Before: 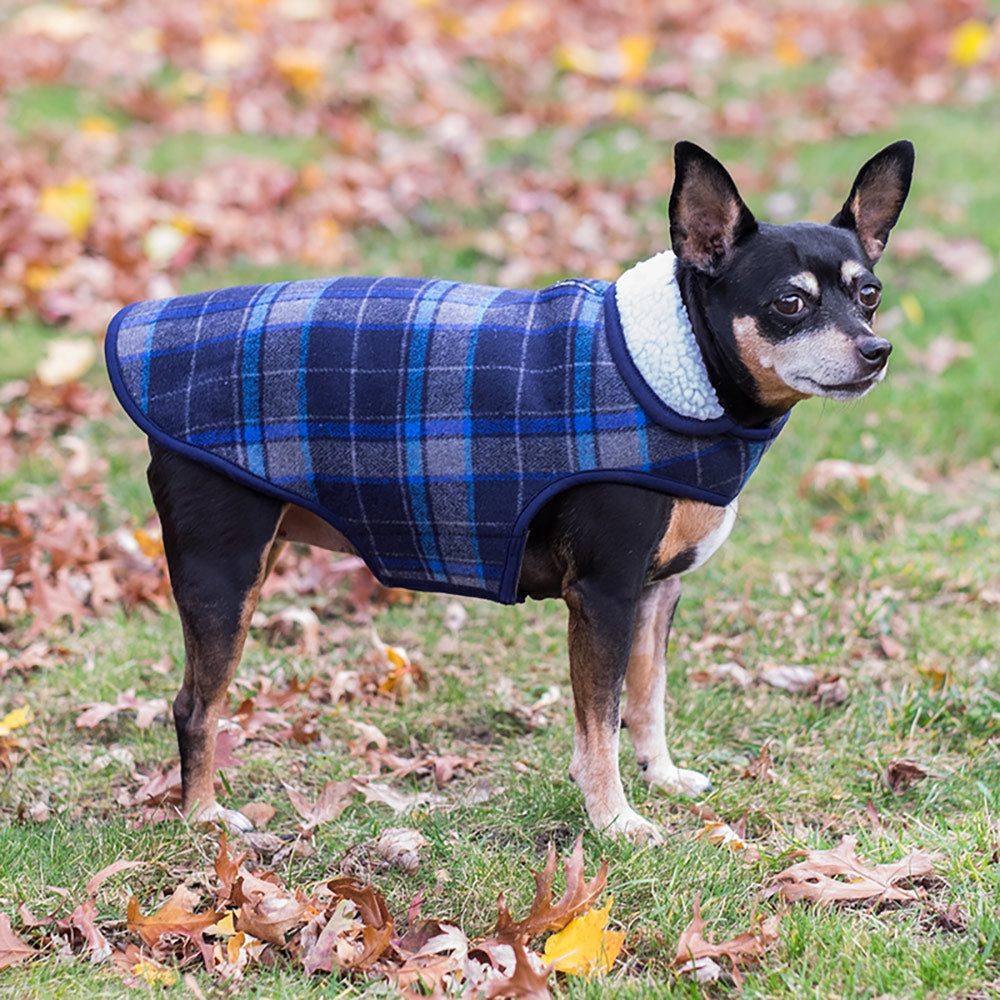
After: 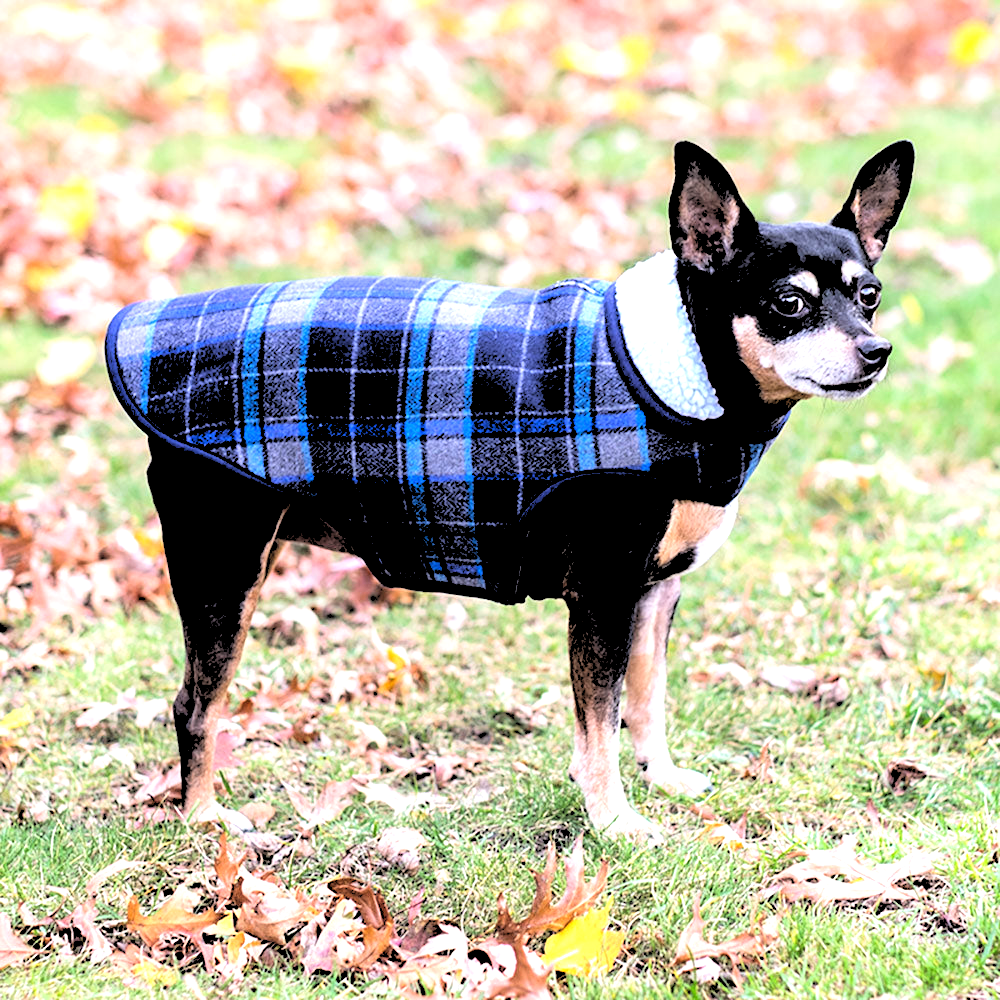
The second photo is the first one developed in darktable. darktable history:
tone equalizer: -8 EV -1.08 EV, -7 EV -1.01 EV, -6 EV -0.867 EV, -5 EV -0.578 EV, -3 EV 0.578 EV, -2 EV 0.867 EV, -1 EV 1.01 EV, +0 EV 1.08 EV, edges refinement/feathering 500, mask exposure compensation -1.57 EV, preserve details no
color balance: mode lift, gamma, gain (sRGB)
rgb levels: levels [[0.027, 0.429, 0.996], [0, 0.5, 1], [0, 0.5, 1]]
